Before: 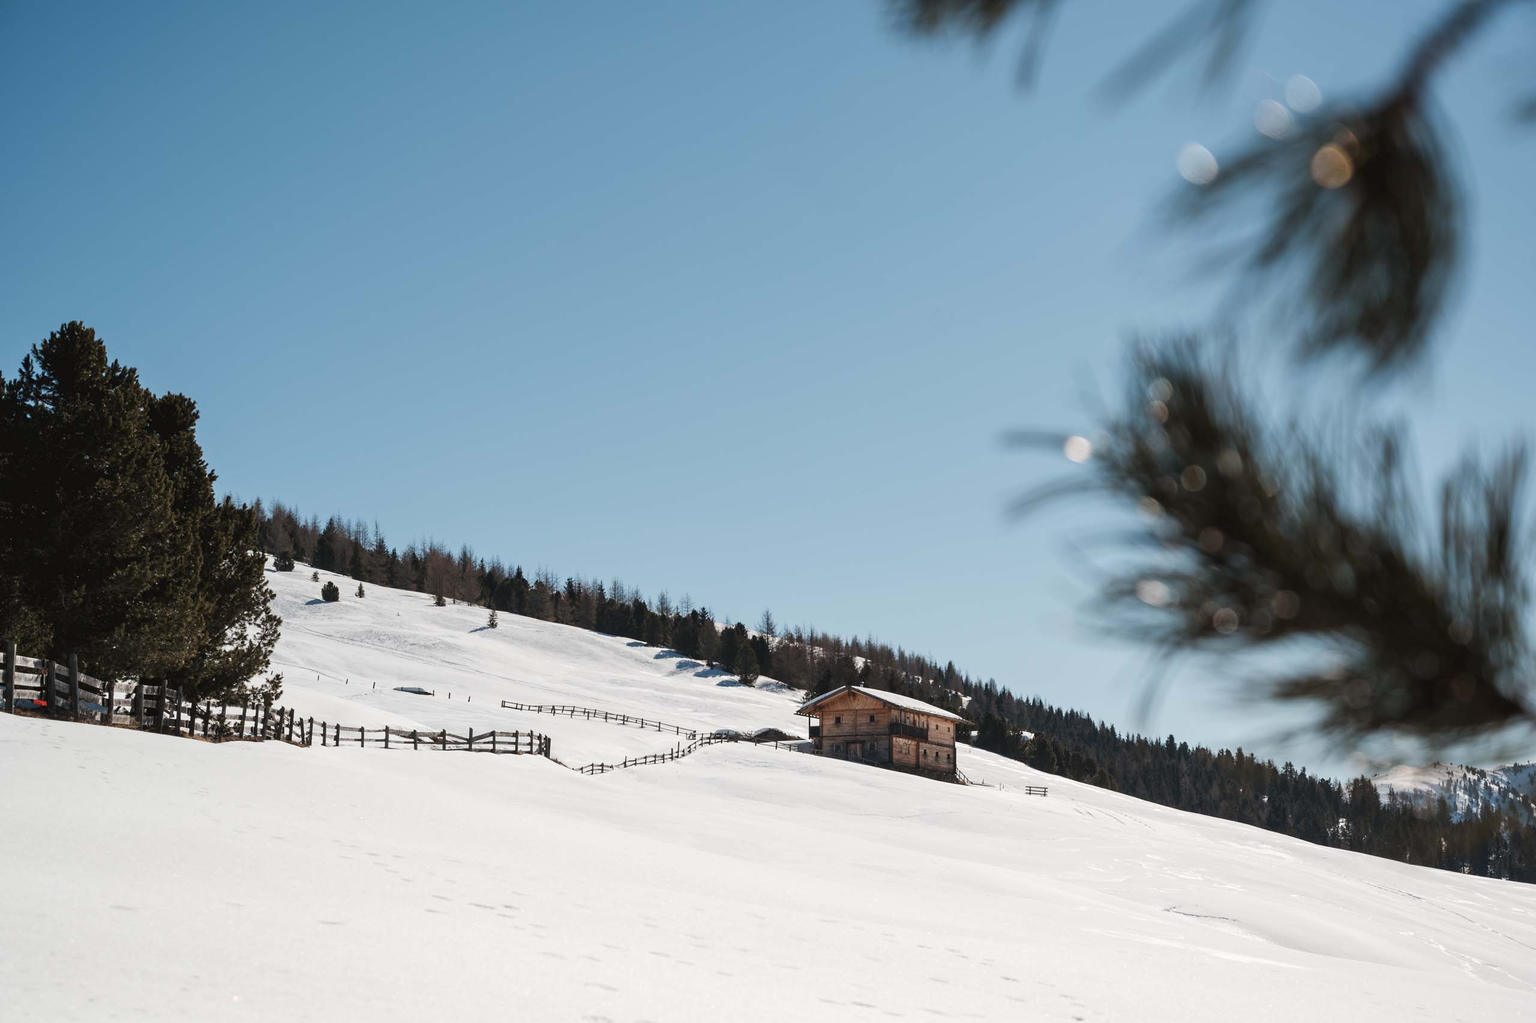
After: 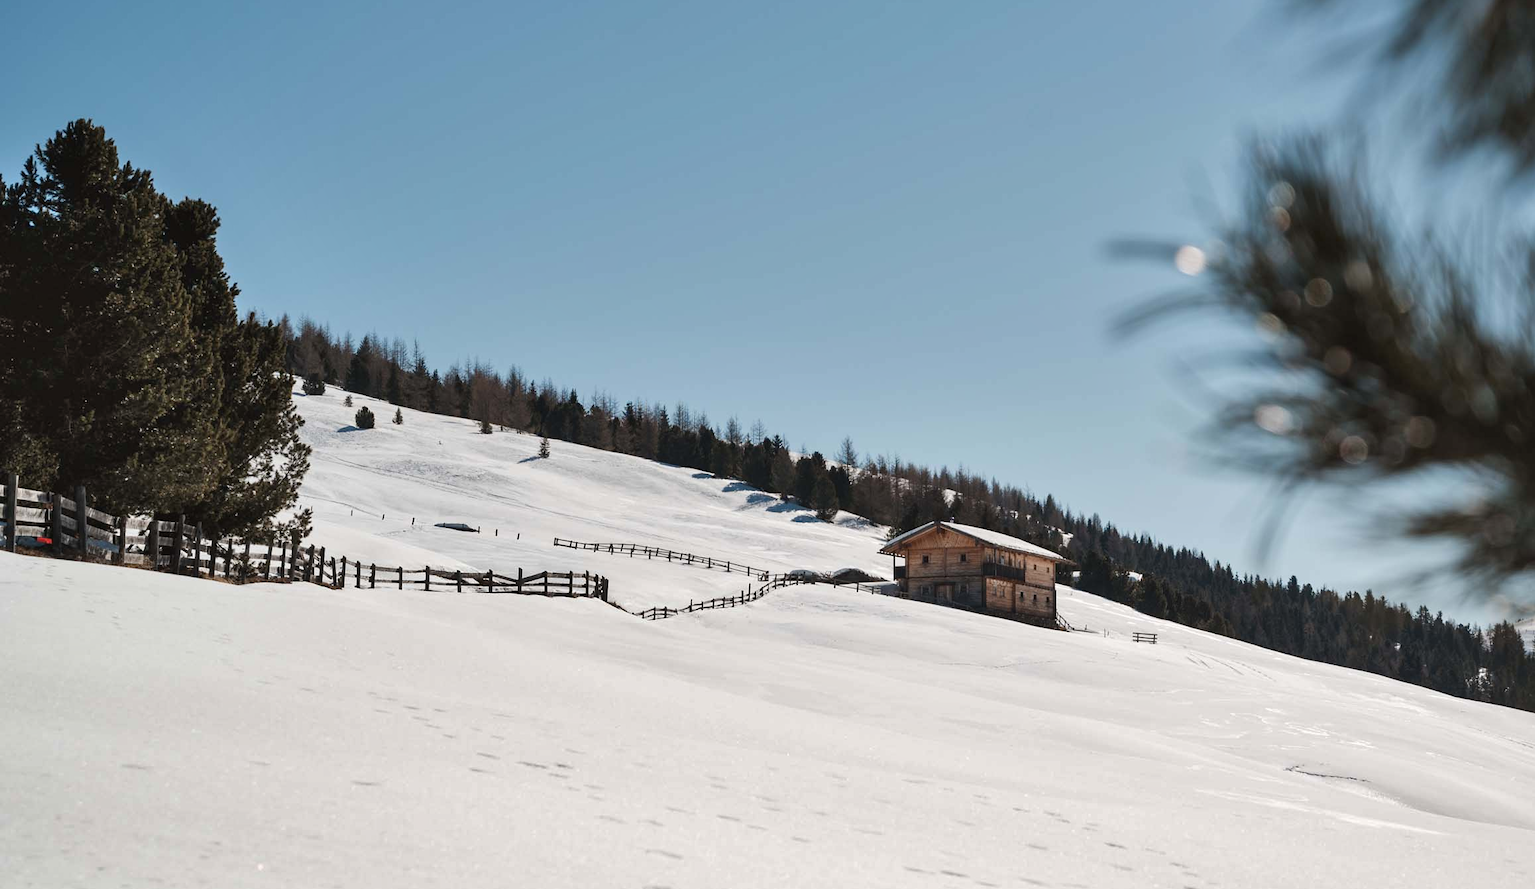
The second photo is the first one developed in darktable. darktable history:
crop: top 20.916%, right 9.437%, bottom 0.316%
shadows and highlights: soften with gaussian
